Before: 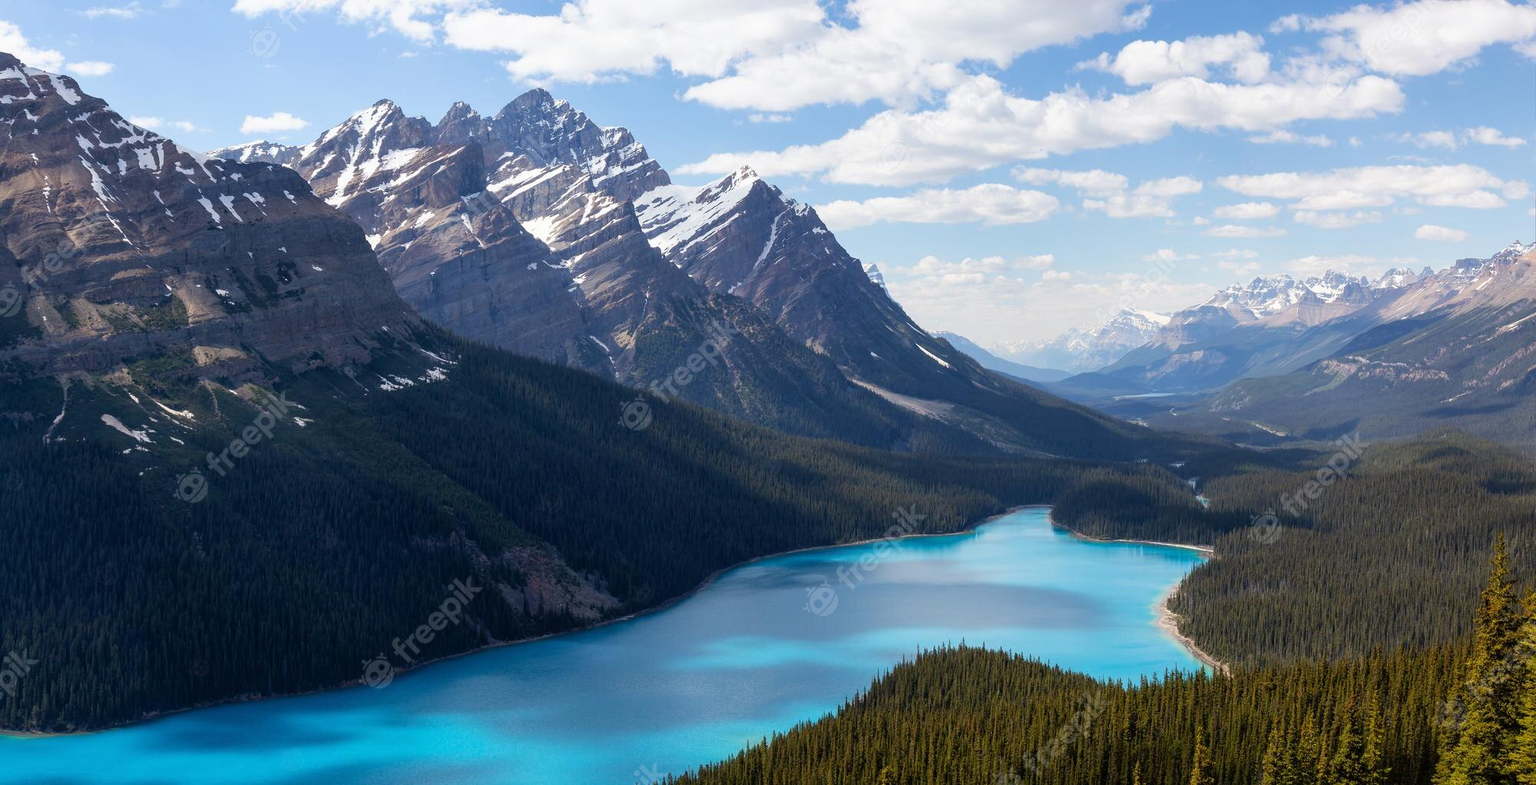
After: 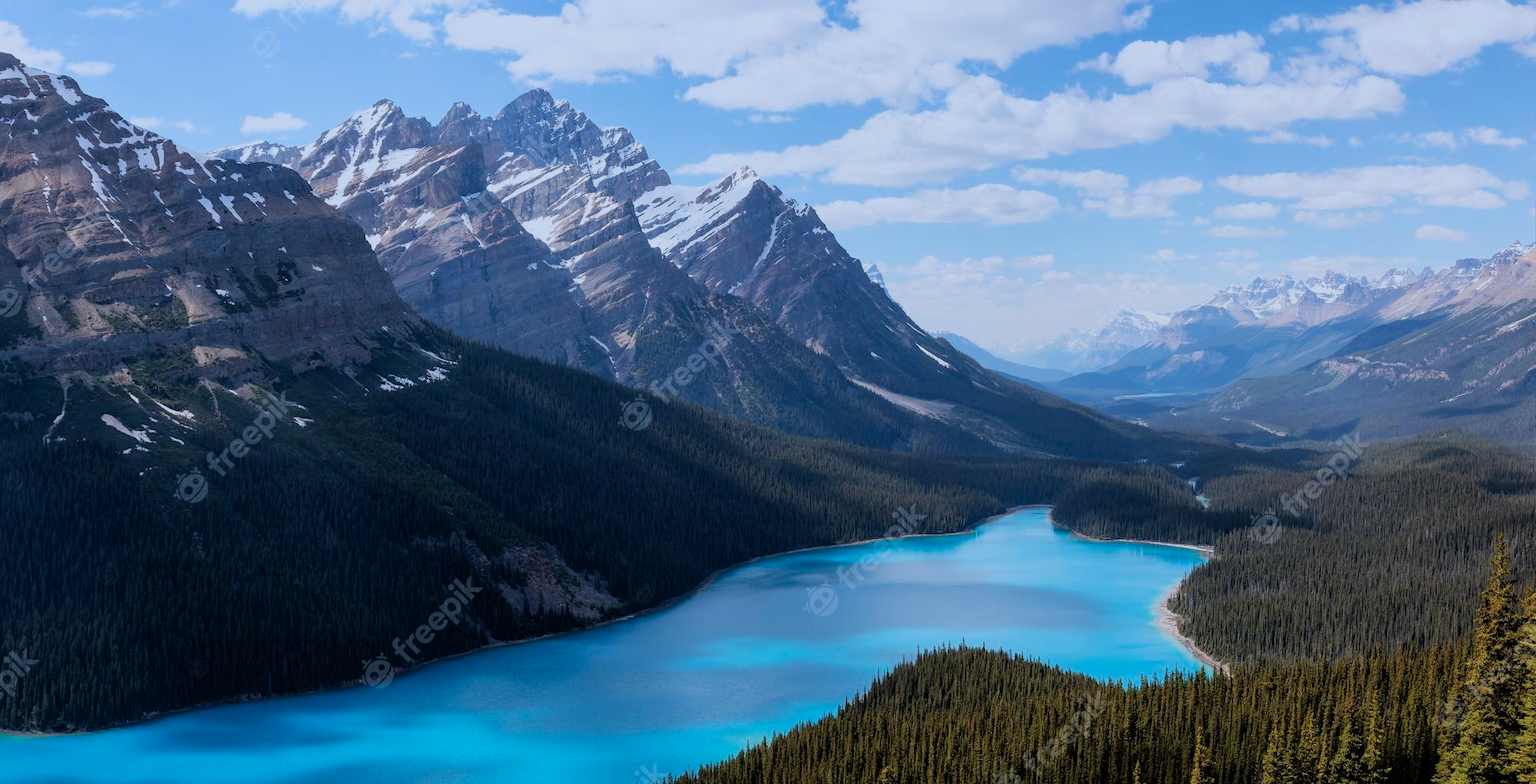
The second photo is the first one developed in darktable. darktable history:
filmic rgb: black relative exposure -7.65 EV, white relative exposure 4.56 EV, hardness 3.61, color science v6 (2022)
color correction: highlights a* -1.94, highlights b* -18.22
